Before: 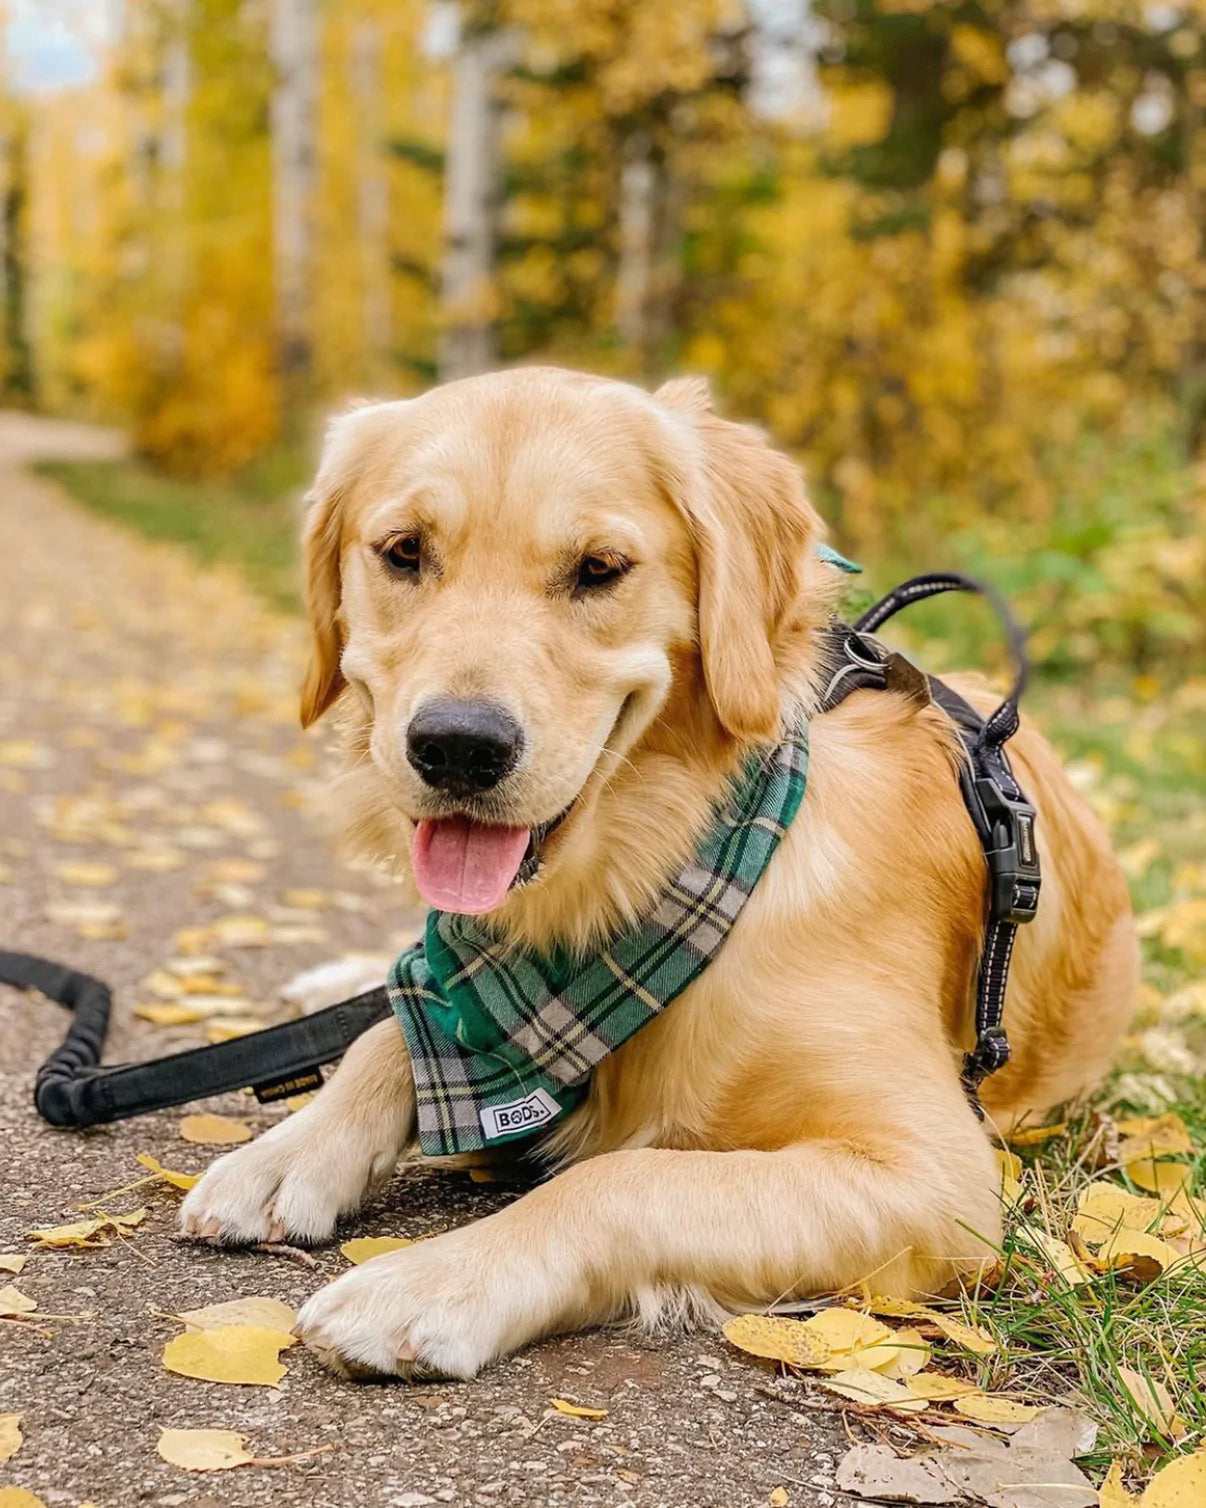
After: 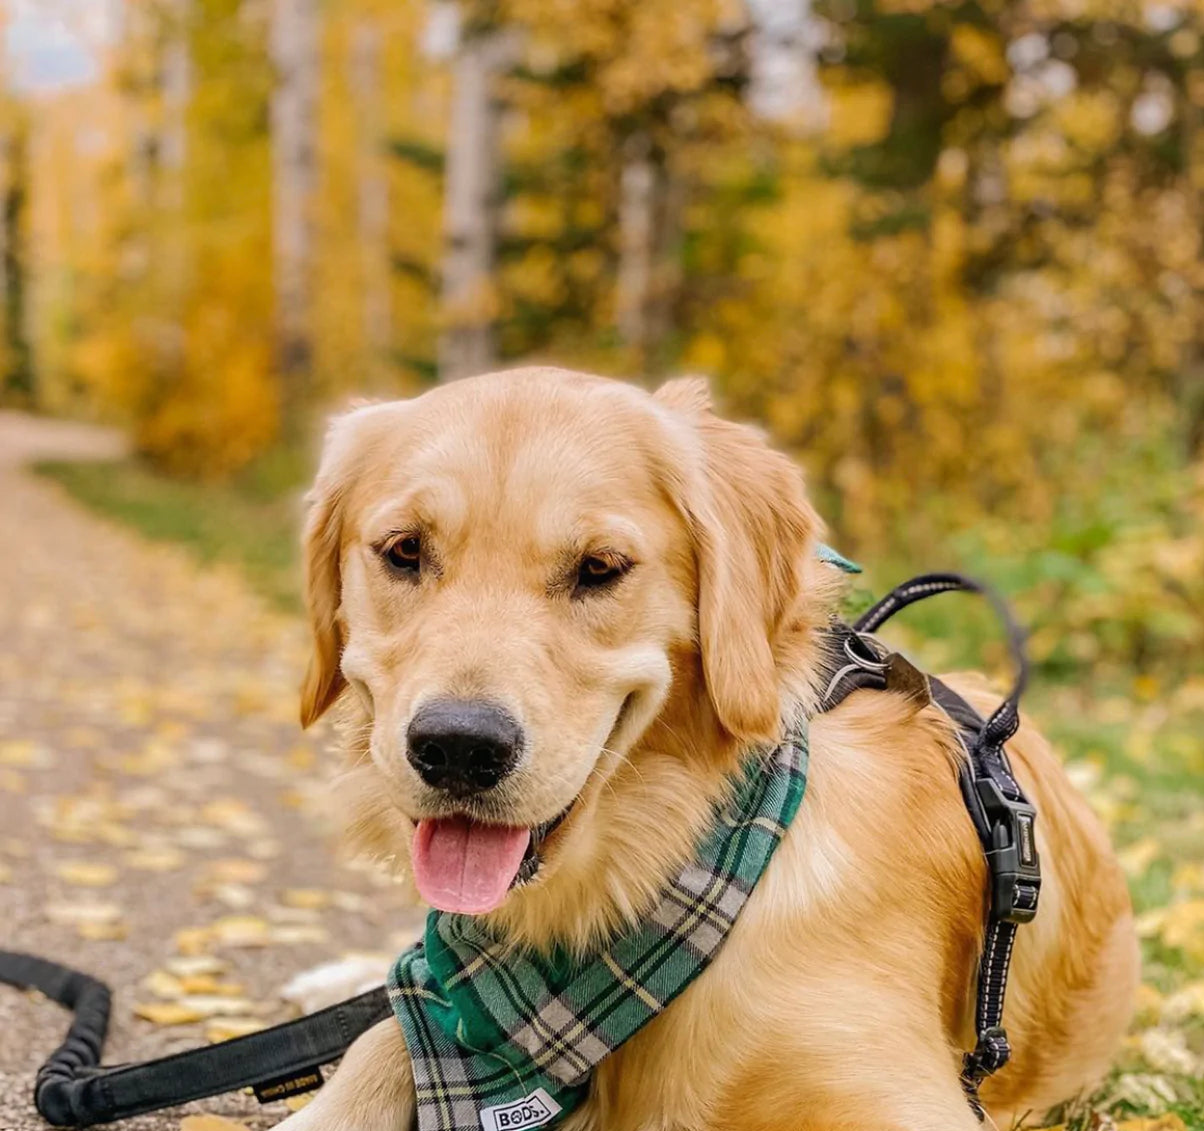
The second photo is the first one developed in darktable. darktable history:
graduated density: density 0.38 EV, hardness 21%, rotation -6.11°, saturation 32%
crop: bottom 24.967%
